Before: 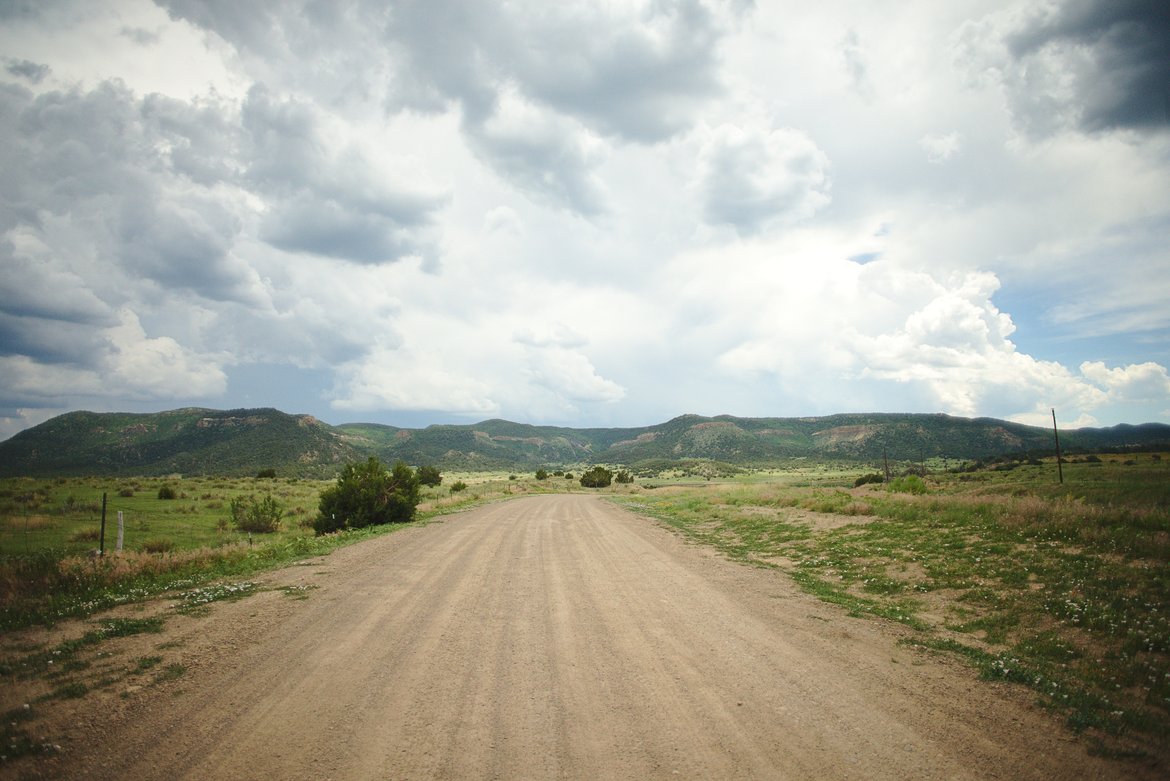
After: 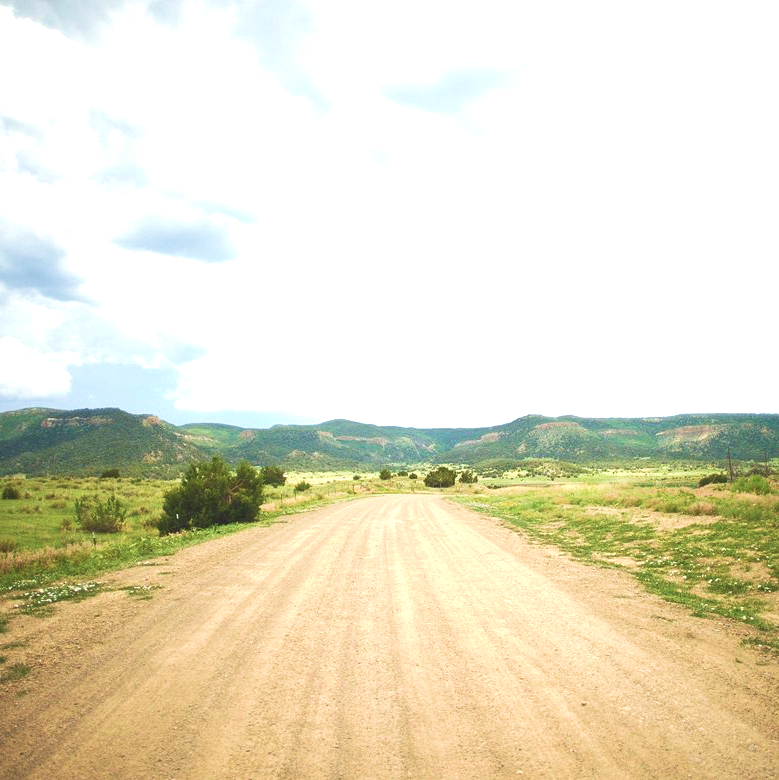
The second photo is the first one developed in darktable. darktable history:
crop and rotate: left 13.342%, right 19.991%
velvia: strength 45%
exposure: black level correction -0.005, exposure 1.002 EV, compensate highlight preservation false
